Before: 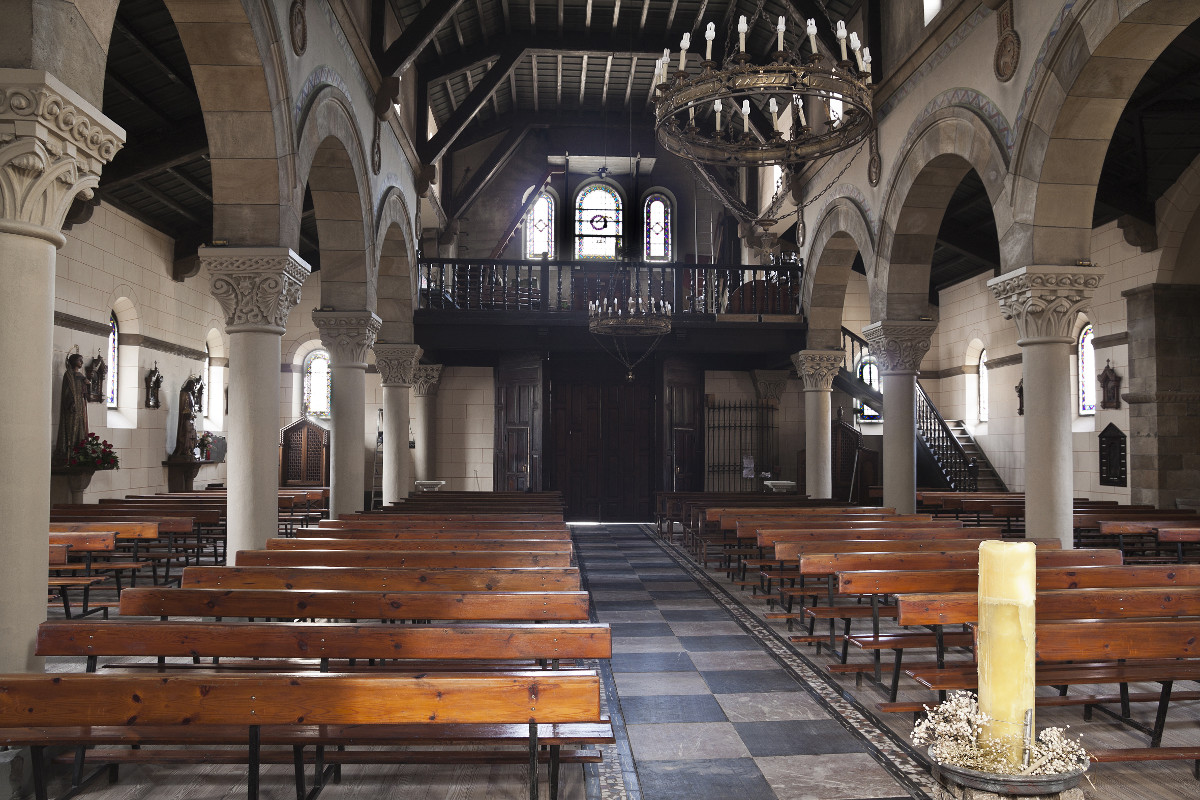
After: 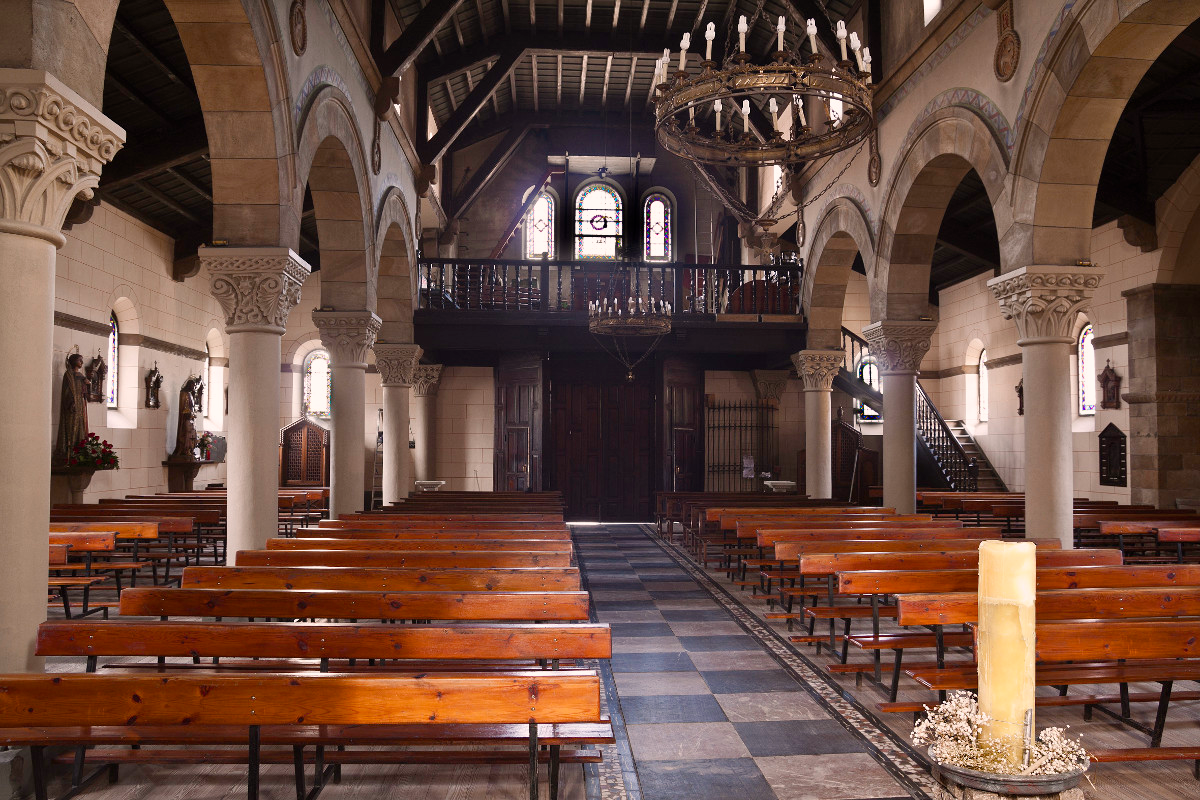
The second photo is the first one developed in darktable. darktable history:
color balance rgb: shadows lift › chroma 1.031%, shadows lift › hue 30.41°, power › luminance 1.108%, power › chroma 0.384%, power › hue 36.16°, highlights gain › chroma 2.311%, highlights gain › hue 34.86°, perceptual saturation grading › global saturation 13.694%, perceptual saturation grading › highlights -25.511%, perceptual saturation grading › shadows 29.642%
